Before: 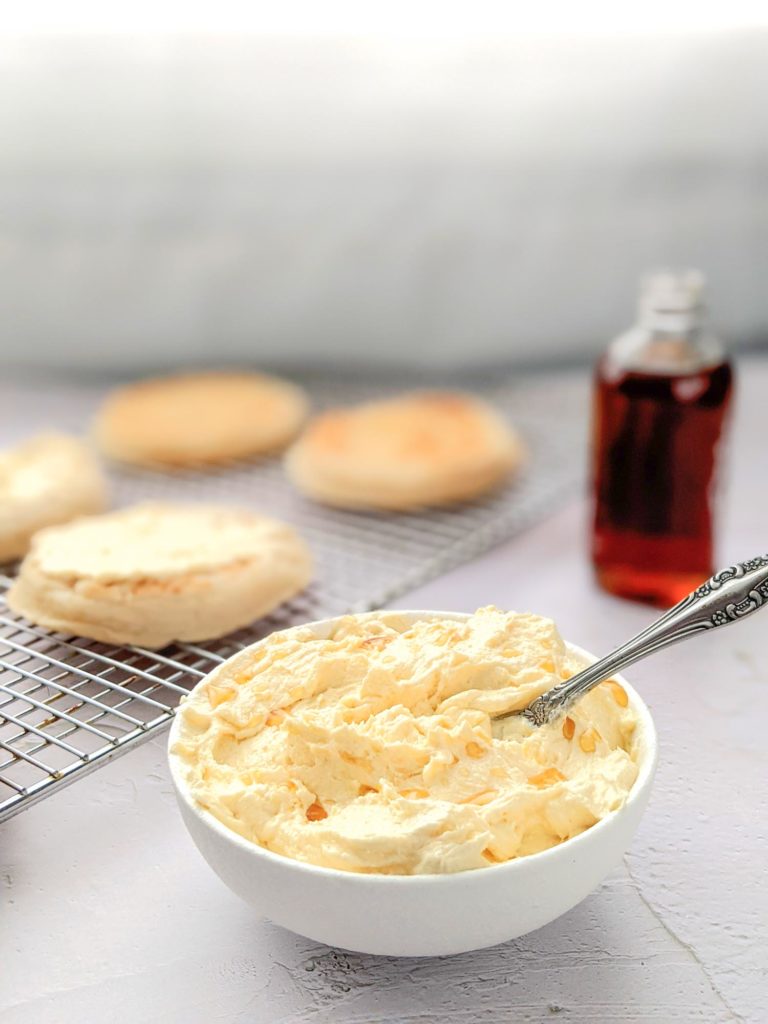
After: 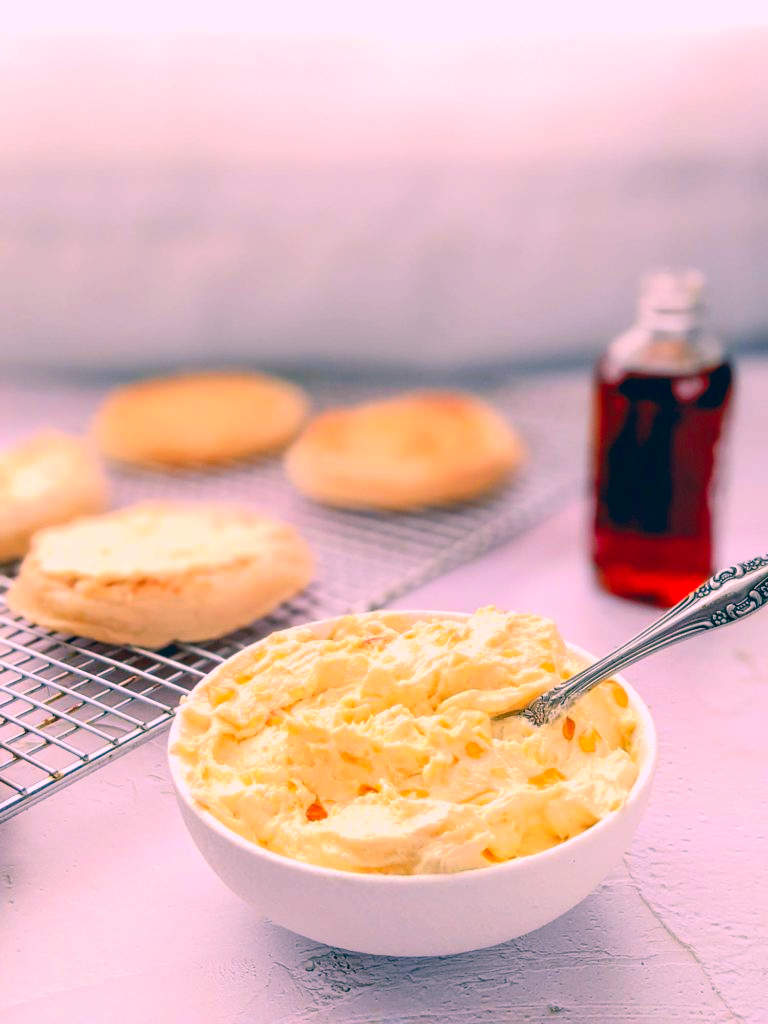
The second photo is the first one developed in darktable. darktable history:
color correction: highlights a* 16.47, highlights b* 0.264, shadows a* -14.88, shadows b* -14.24, saturation 1.55
